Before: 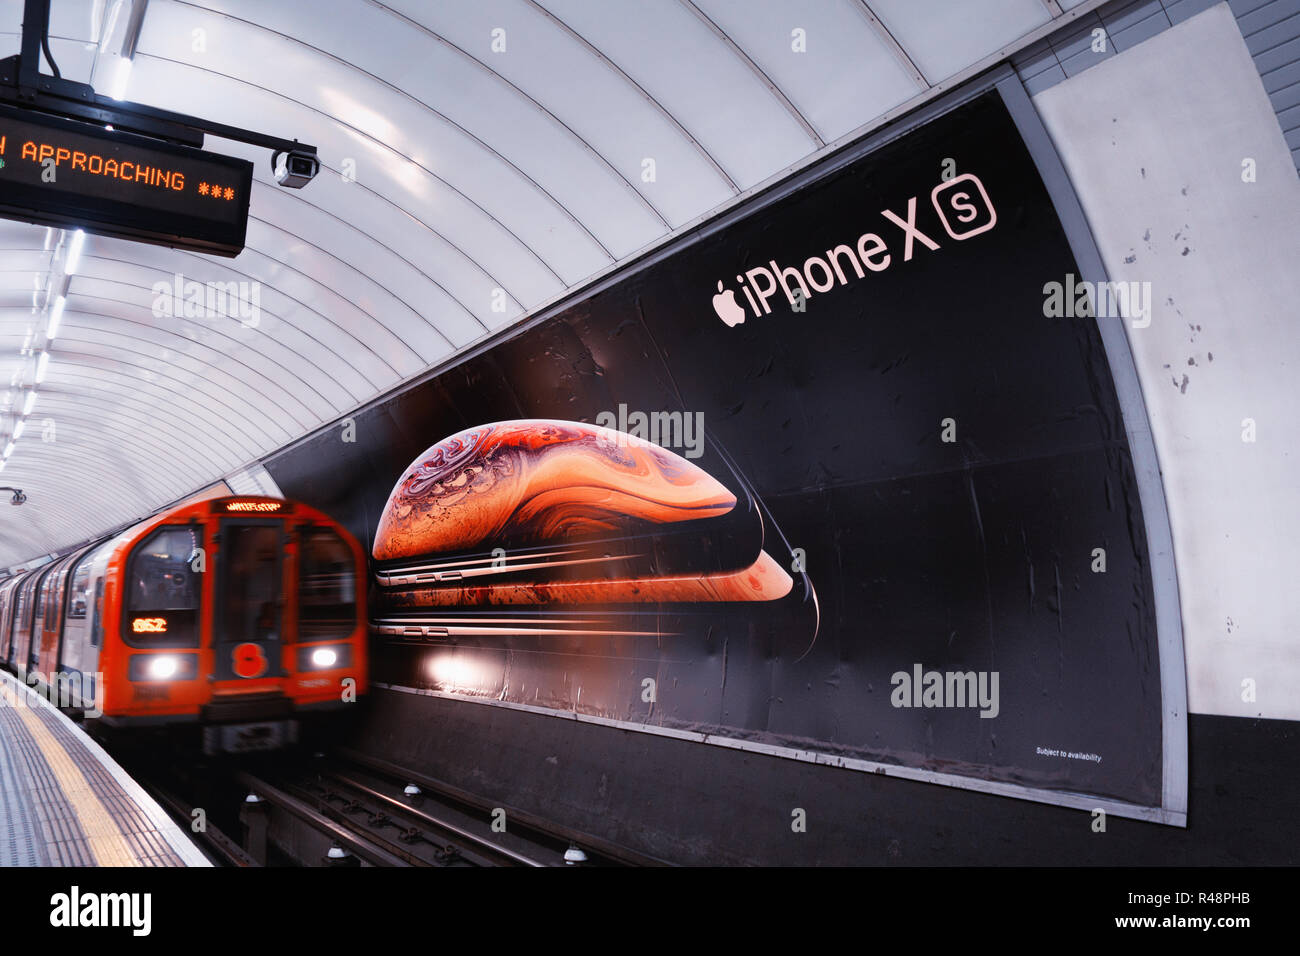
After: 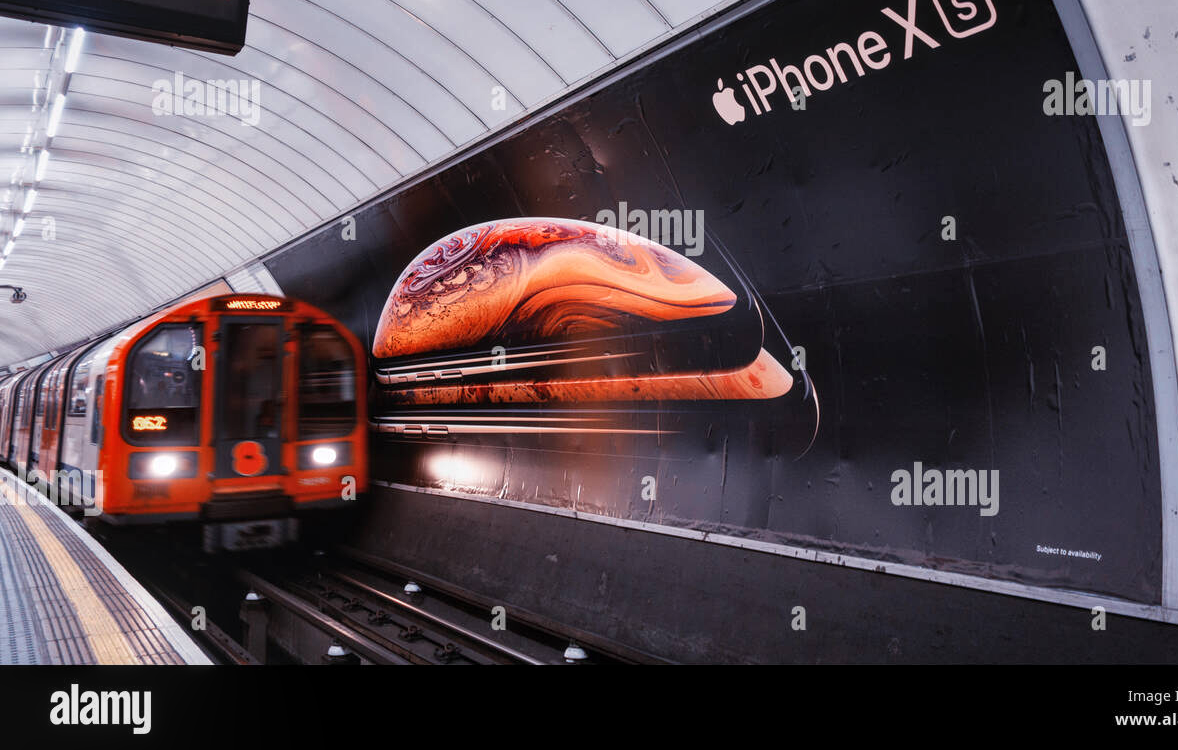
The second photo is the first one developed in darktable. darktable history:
crop: top 21.146%, right 9.385%, bottom 0.328%
local contrast: on, module defaults
